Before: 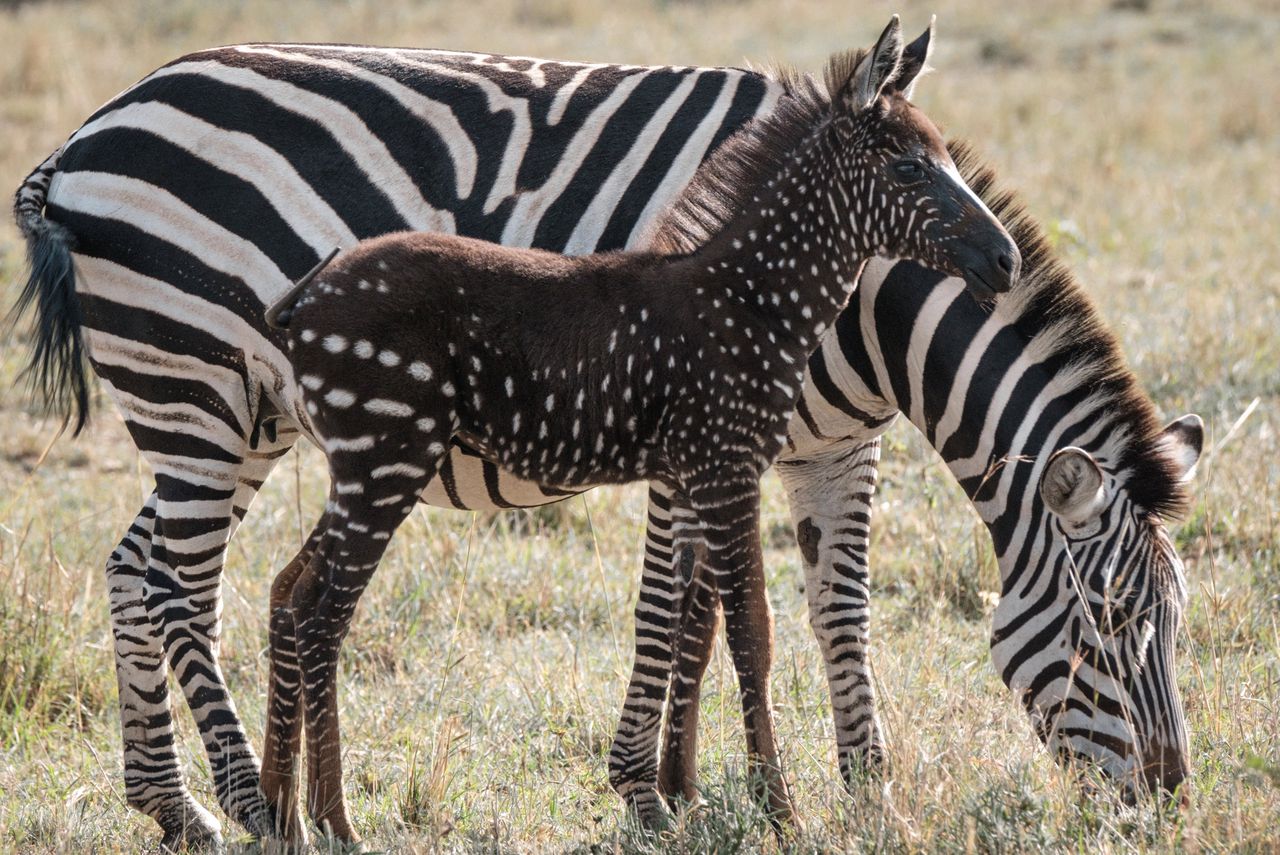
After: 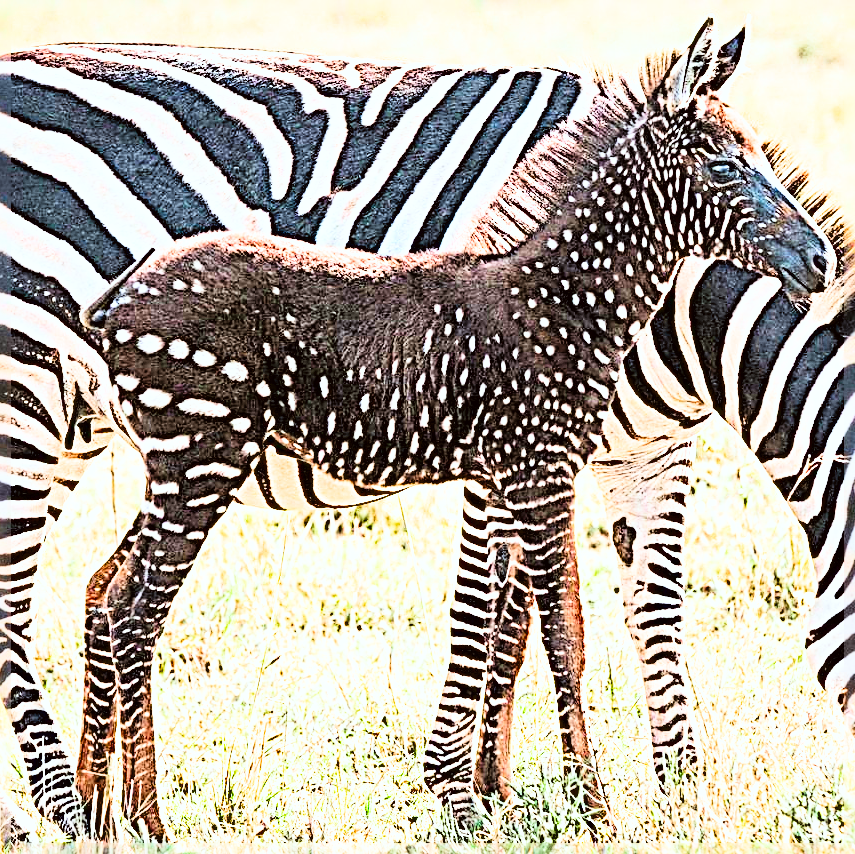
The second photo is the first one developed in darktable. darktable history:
tone equalizer: edges refinement/feathering 500, mask exposure compensation -1.57 EV, preserve details guided filter
contrast brightness saturation: contrast 0.204, brightness 0.199, saturation 0.819
crop and rotate: left 14.497%, right 18.637%
sharpen: radius 4.02, amount 1.985
exposure: black level correction 0.001, exposure 2.509 EV, compensate exposure bias true, compensate highlight preservation false
filmic rgb: middle gray luminance 29.14%, black relative exposure -10.28 EV, white relative exposure 5.5 EV, target black luminance 0%, hardness 3.93, latitude 1.34%, contrast 1.129, highlights saturation mix 4.64%, shadows ↔ highlights balance 14.75%, color science v4 (2020)
color correction: highlights a* -2.73, highlights b* -2.31, shadows a* 2.32, shadows b* 2.91
